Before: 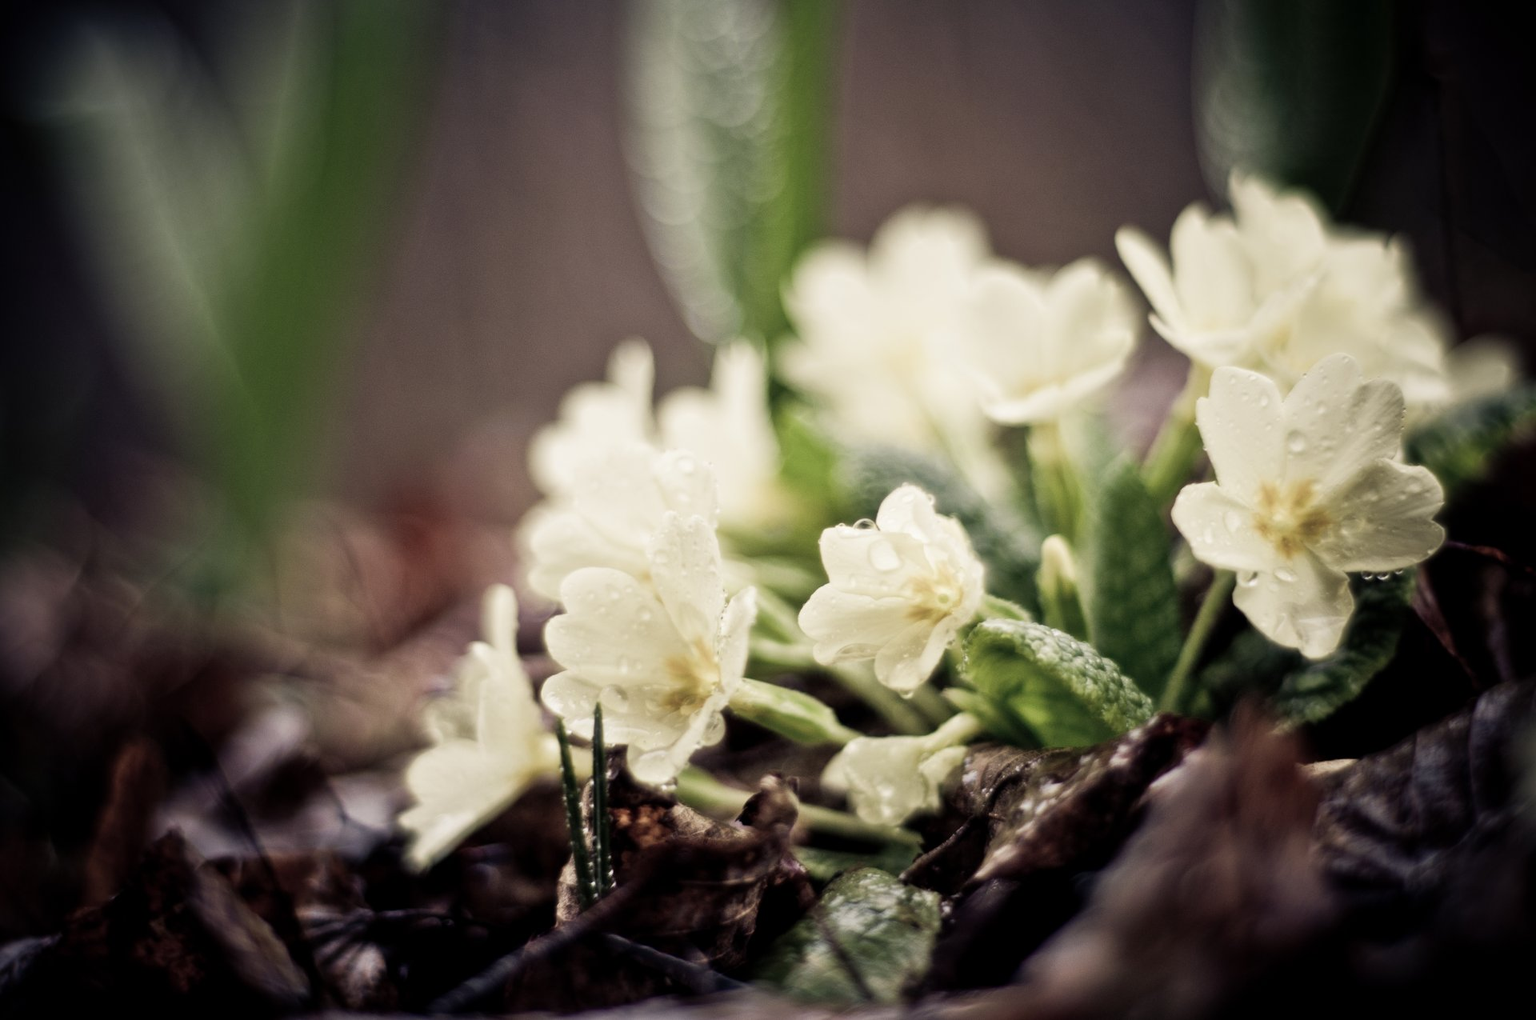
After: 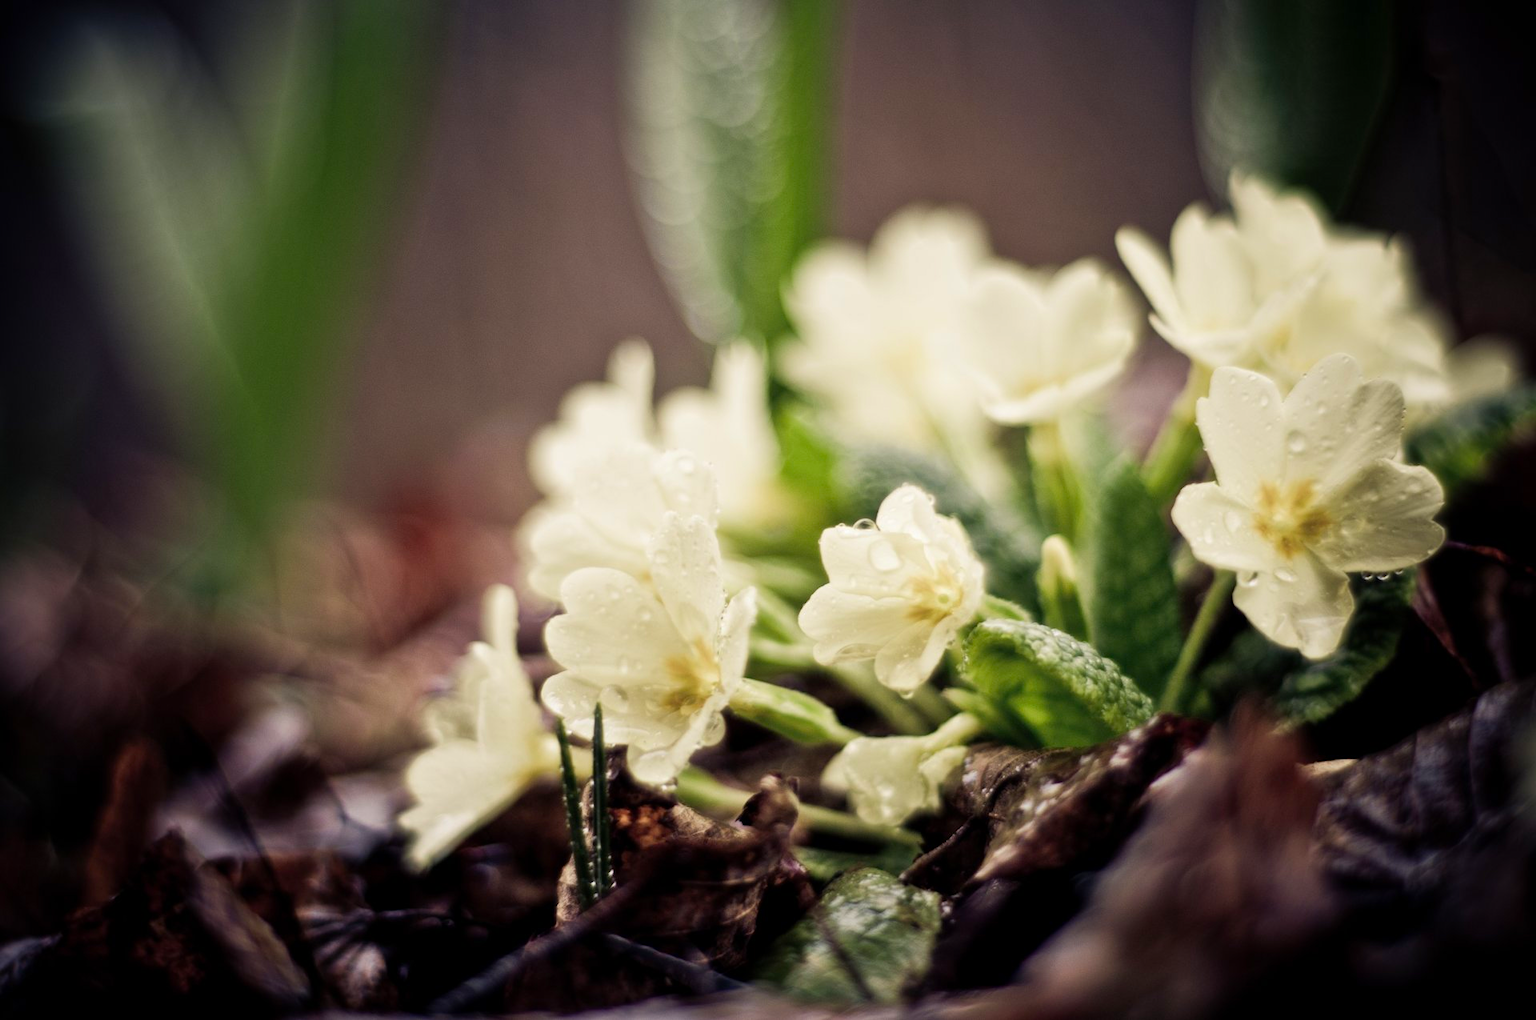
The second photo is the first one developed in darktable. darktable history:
tone equalizer: edges refinement/feathering 500, mask exposure compensation -1.57 EV, preserve details no
color correction: highlights b* -0.059, saturation 1.36
